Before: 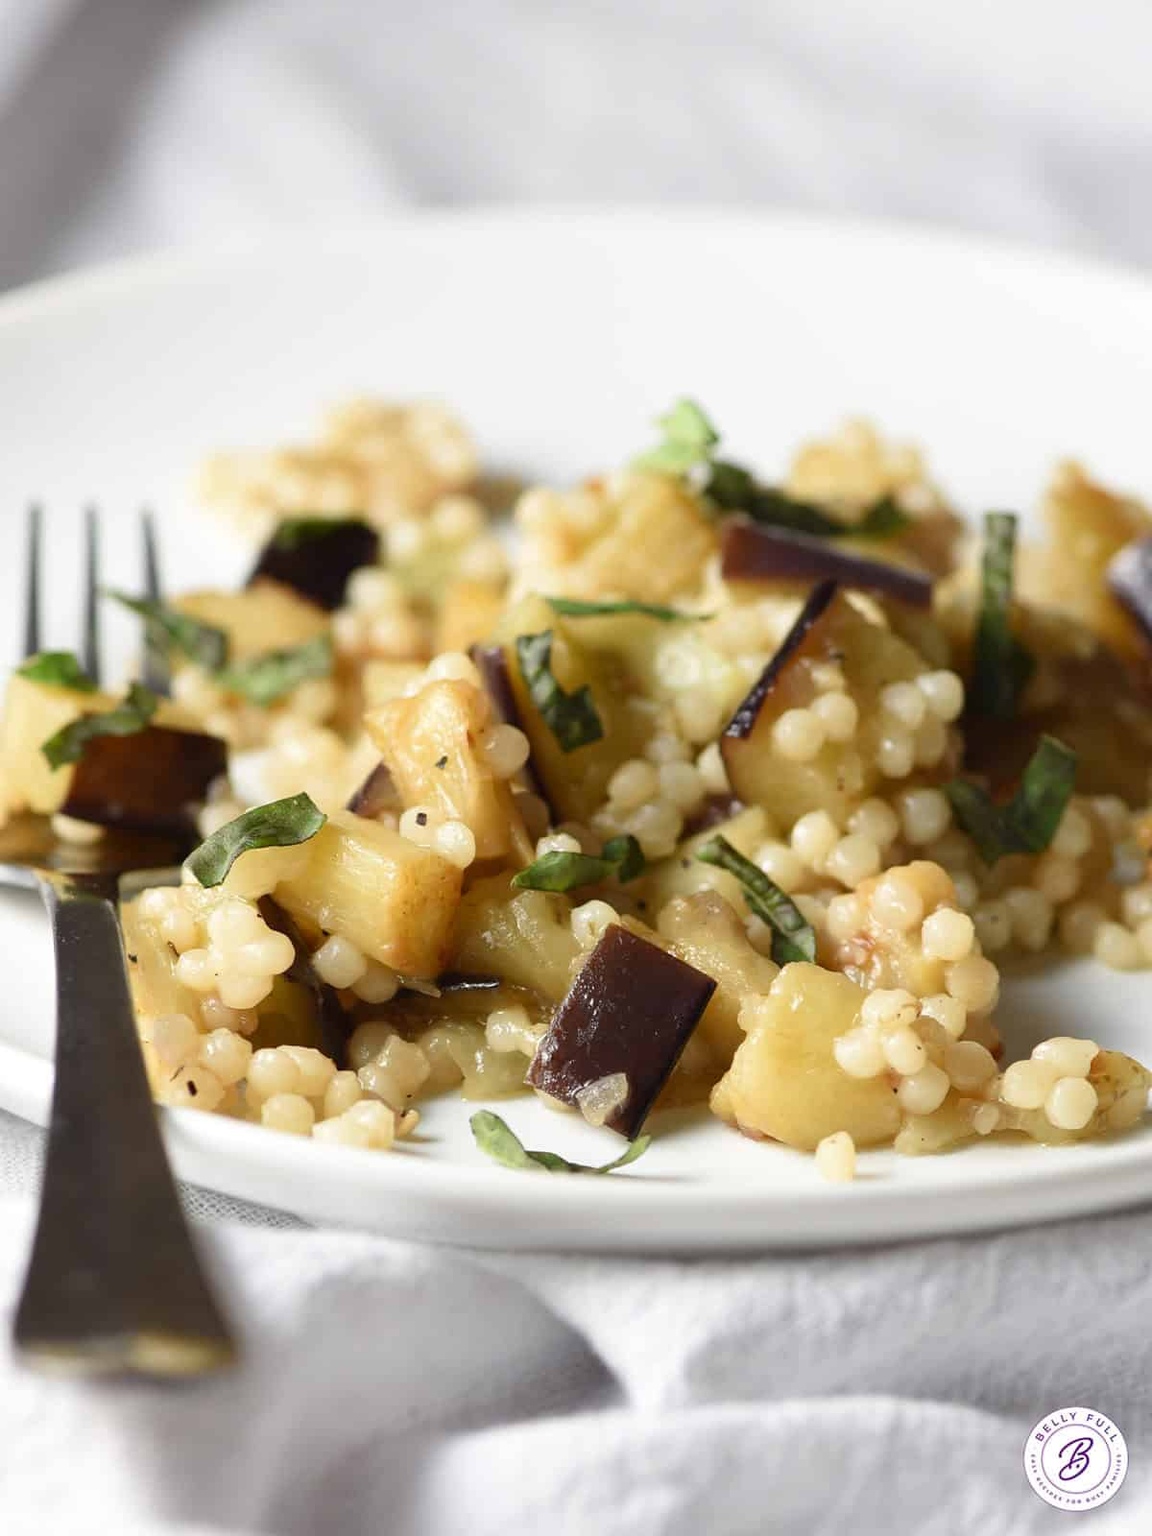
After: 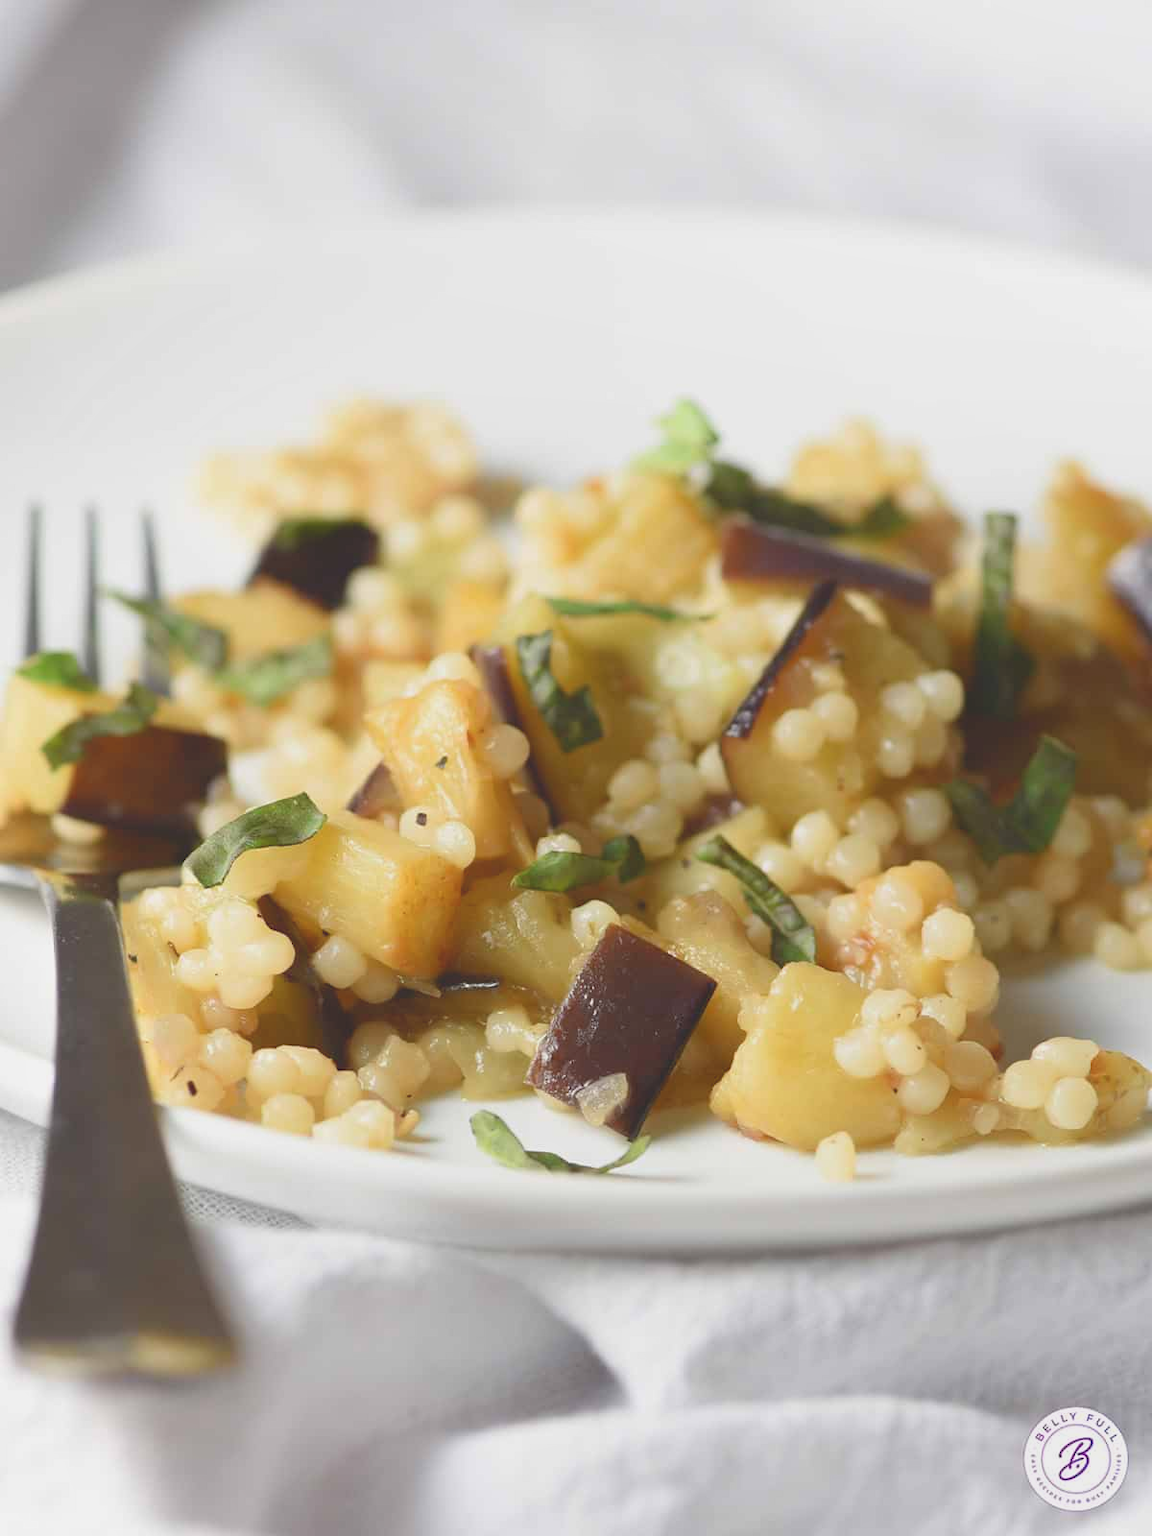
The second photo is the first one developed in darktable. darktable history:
local contrast: detail 70%
